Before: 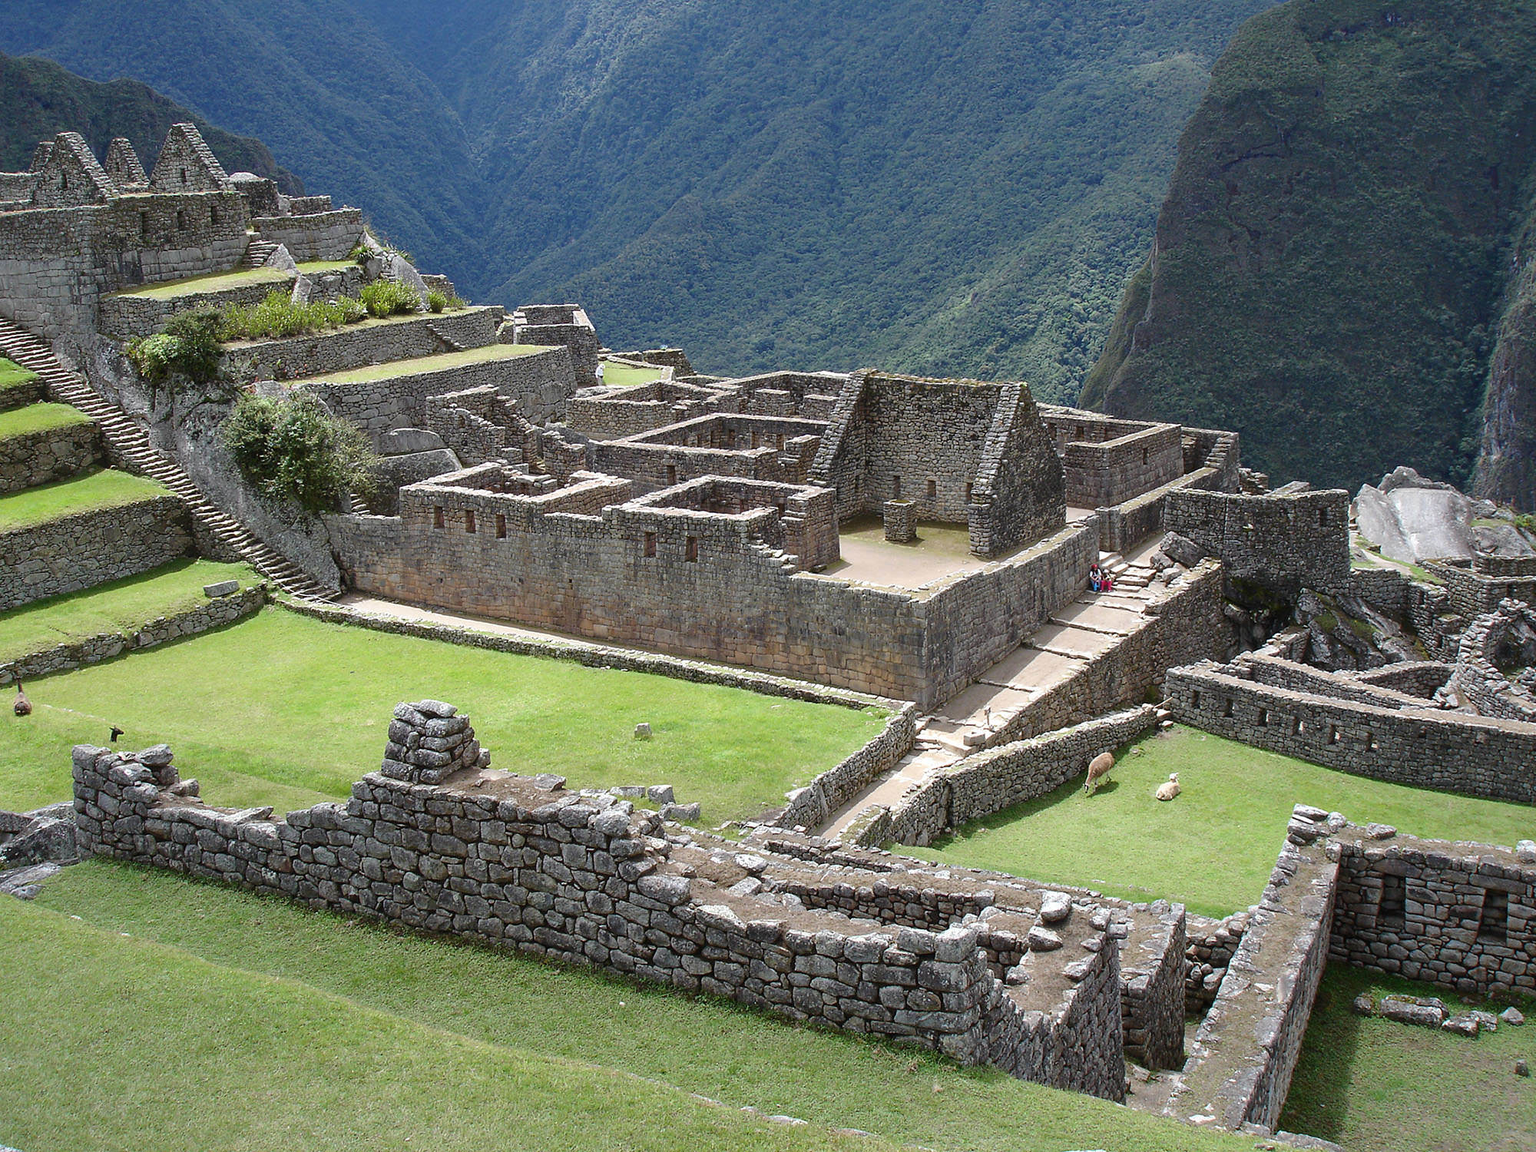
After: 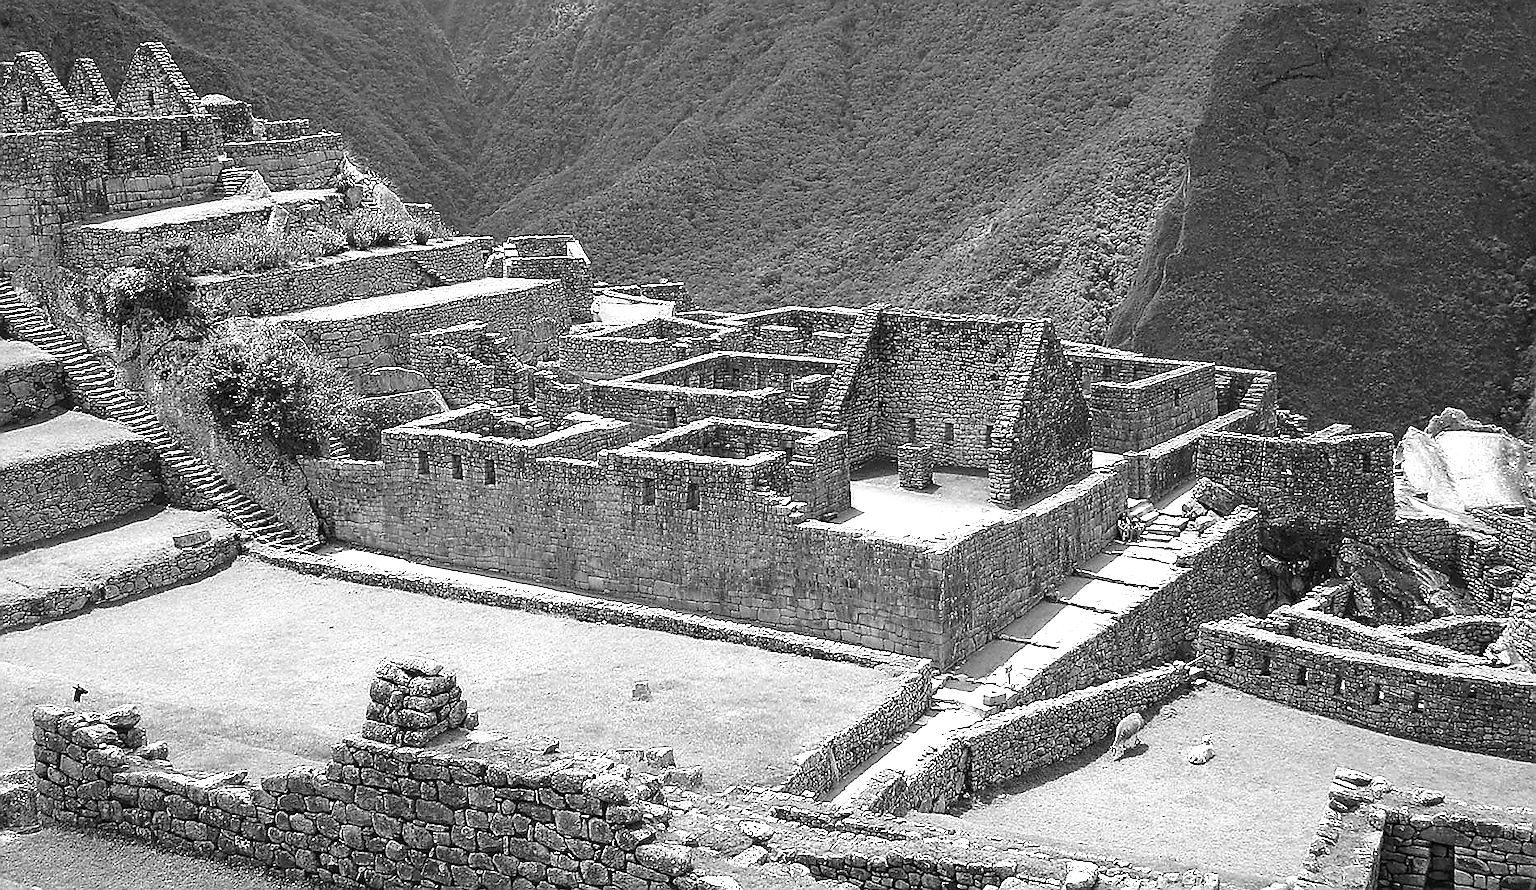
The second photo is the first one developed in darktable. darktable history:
color contrast: green-magenta contrast 0.8, blue-yellow contrast 1.1, unbound 0
color balance rgb: linear chroma grading › global chroma 42%, perceptual saturation grading › global saturation 42%, perceptual brilliance grading › global brilliance 25%, global vibrance 33%
crop: left 2.737%, top 7.287%, right 3.421%, bottom 20.179%
sharpen: radius 1.4, amount 1.25, threshold 0.7
monochrome: a 32, b 64, size 2.3
